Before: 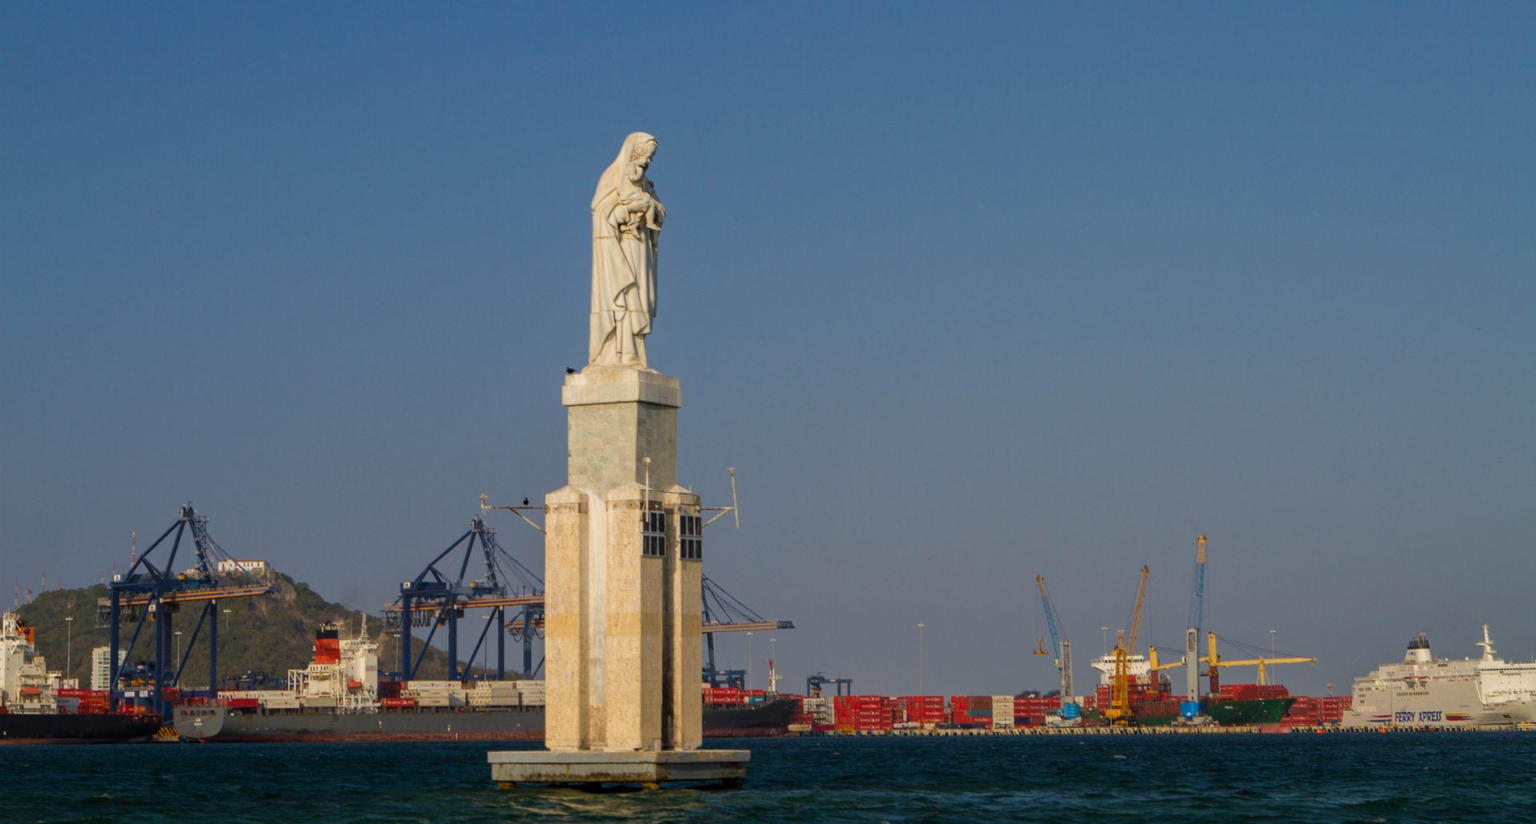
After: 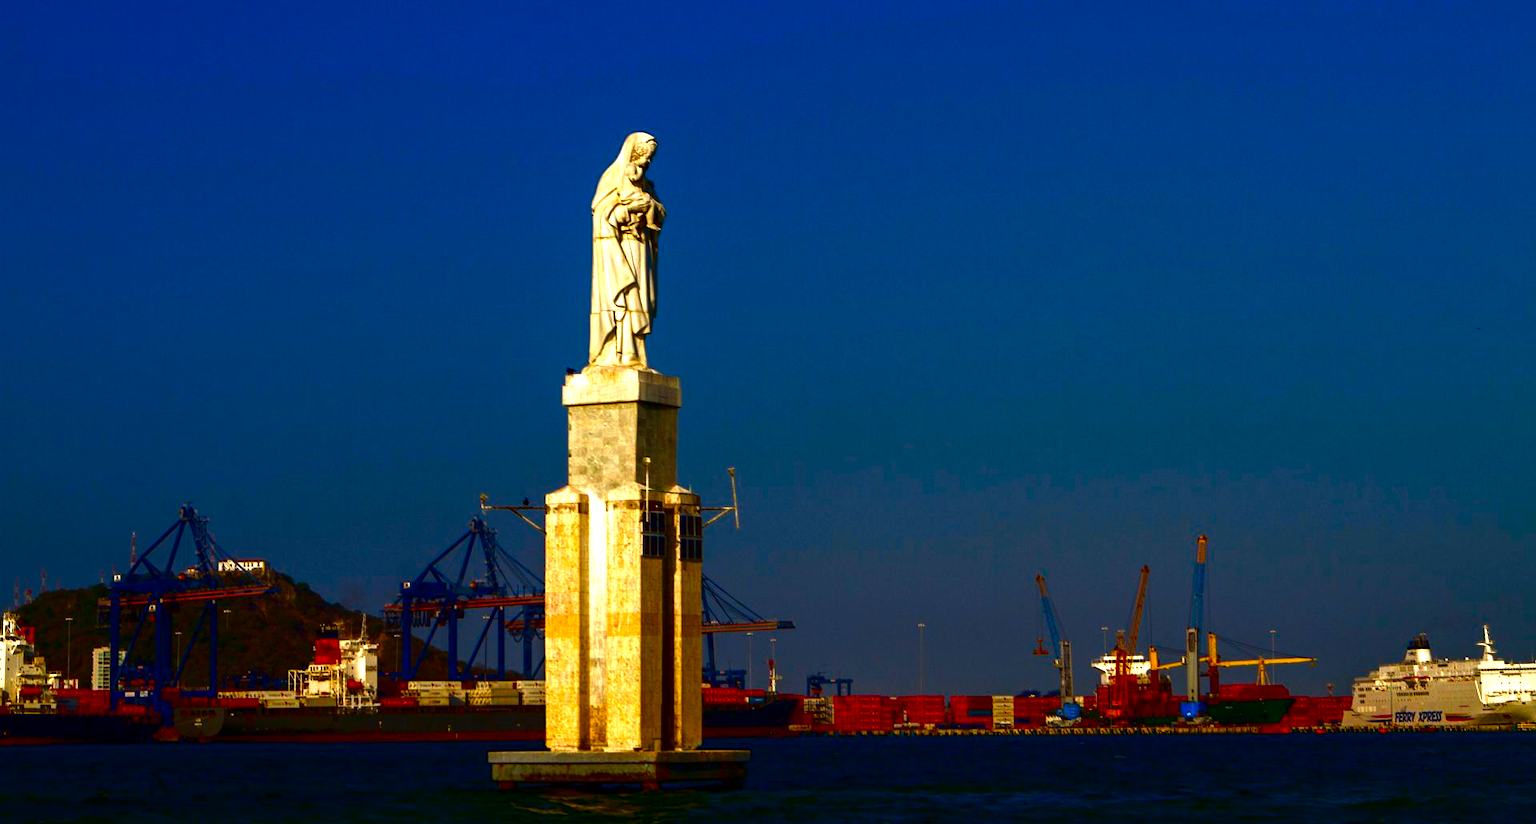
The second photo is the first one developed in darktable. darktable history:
exposure: black level correction 0.001, exposure 0.499 EV, compensate highlight preservation false
tone equalizer: -8 EV -0.432 EV, -7 EV -0.414 EV, -6 EV -0.302 EV, -5 EV -0.259 EV, -3 EV 0.231 EV, -2 EV 0.306 EV, -1 EV 0.382 EV, +0 EV 0.403 EV
contrast brightness saturation: brightness -0.998, saturation 0.983
